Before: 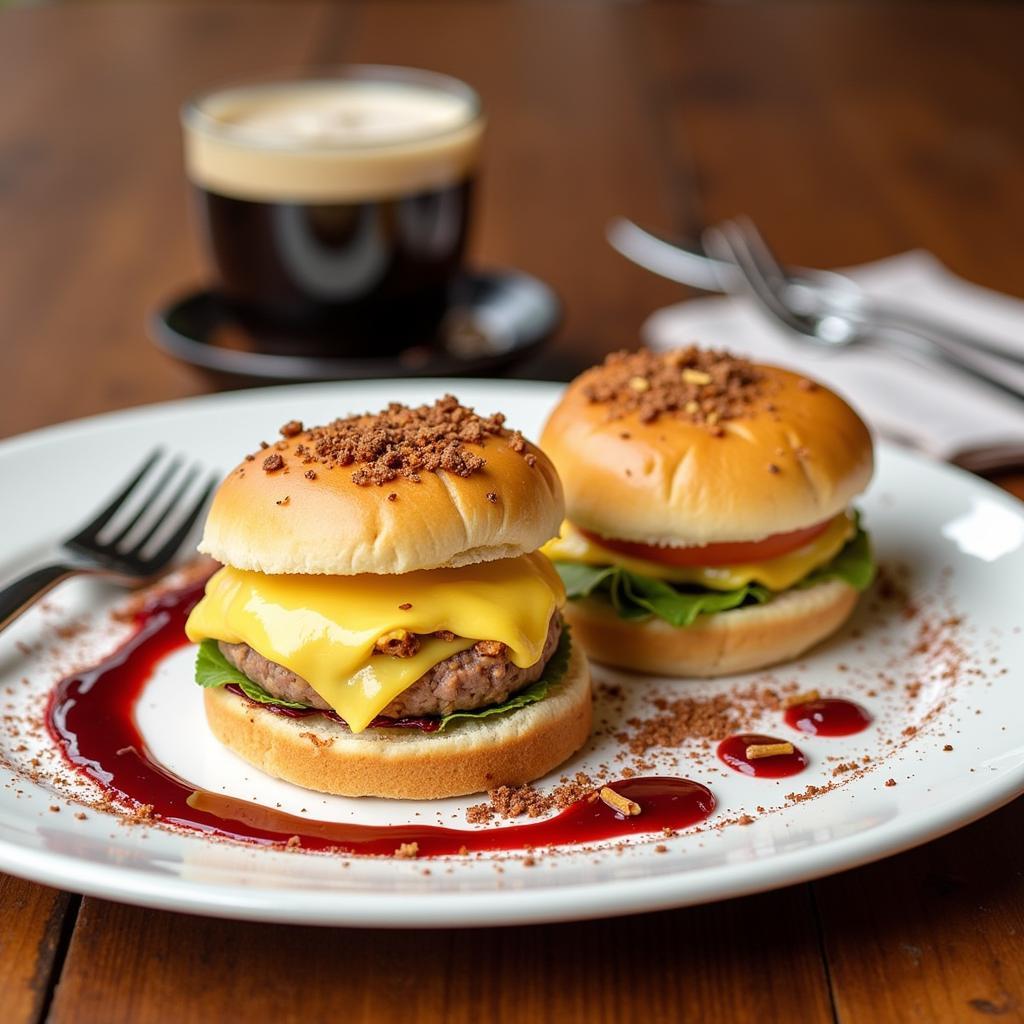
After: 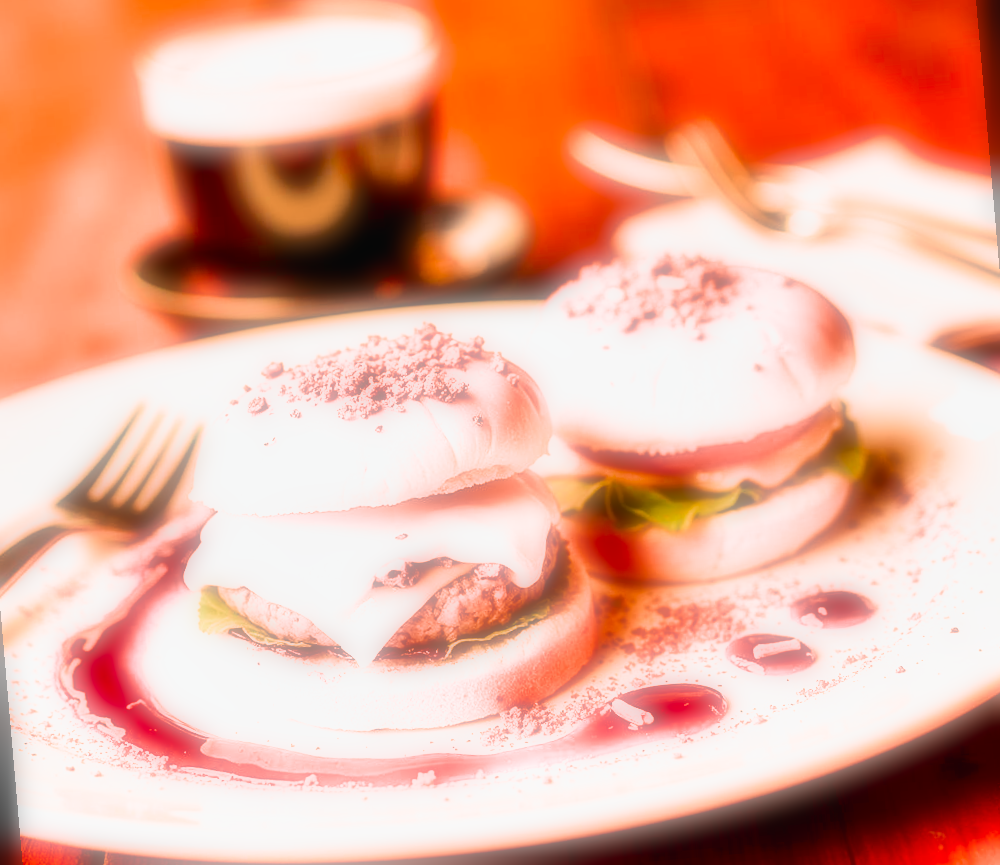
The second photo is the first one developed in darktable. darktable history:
shadows and highlights: highlights color adjustment 0%, low approximation 0.01, soften with gaussian
rotate and perspective: rotation -5°, crop left 0.05, crop right 0.952, crop top 0.11, crop bottom 0.89
filmic rgb: black relative exposure -8.79 EV, white relative exposure 4.98 EV, threshold 6 EV, target black luminance 0%, hardness 3.77, latitude 66.34%, contrast 0.822, highlights saturation mix 10%, shadows ↔ highlights balance 20%, add noise in highlights 0.1, color science v4 (2020), iterations of high-quality reconstruction 0, type of noise poissonian, enable highlight reconstruction true
white balance: red 1.467, blue 0.684
velvia: on, module defaults
tone curve: curves: ch0 [(0, 0.014) (0.17, 0.099) (0.398, 0.423) (0.728, 0.808) (0.877, 0.91) (0.99, 0.955)]; ch1 [(0, 0) (0.377, 0.325) (0.493, 0.491) (0.505, 0.504) (0.515, 0.515) (0.554, 0.575) (0.623, 0.643) (0.701, 0.718) (1, 1)]; ch2 [(0, 0) (0.423, 0.453) (0.481, 0.485) (0.501, 0.501) (0.531, 0.527) (0.586, 0.597) (0.663, 0.706) (0.717, 0.753) (1, 0.991)], color space Lab, independent channels
soften: on, module defaults
exposure: black level correction 0.001, exposure 2 EV, compensate highlight preservation false
